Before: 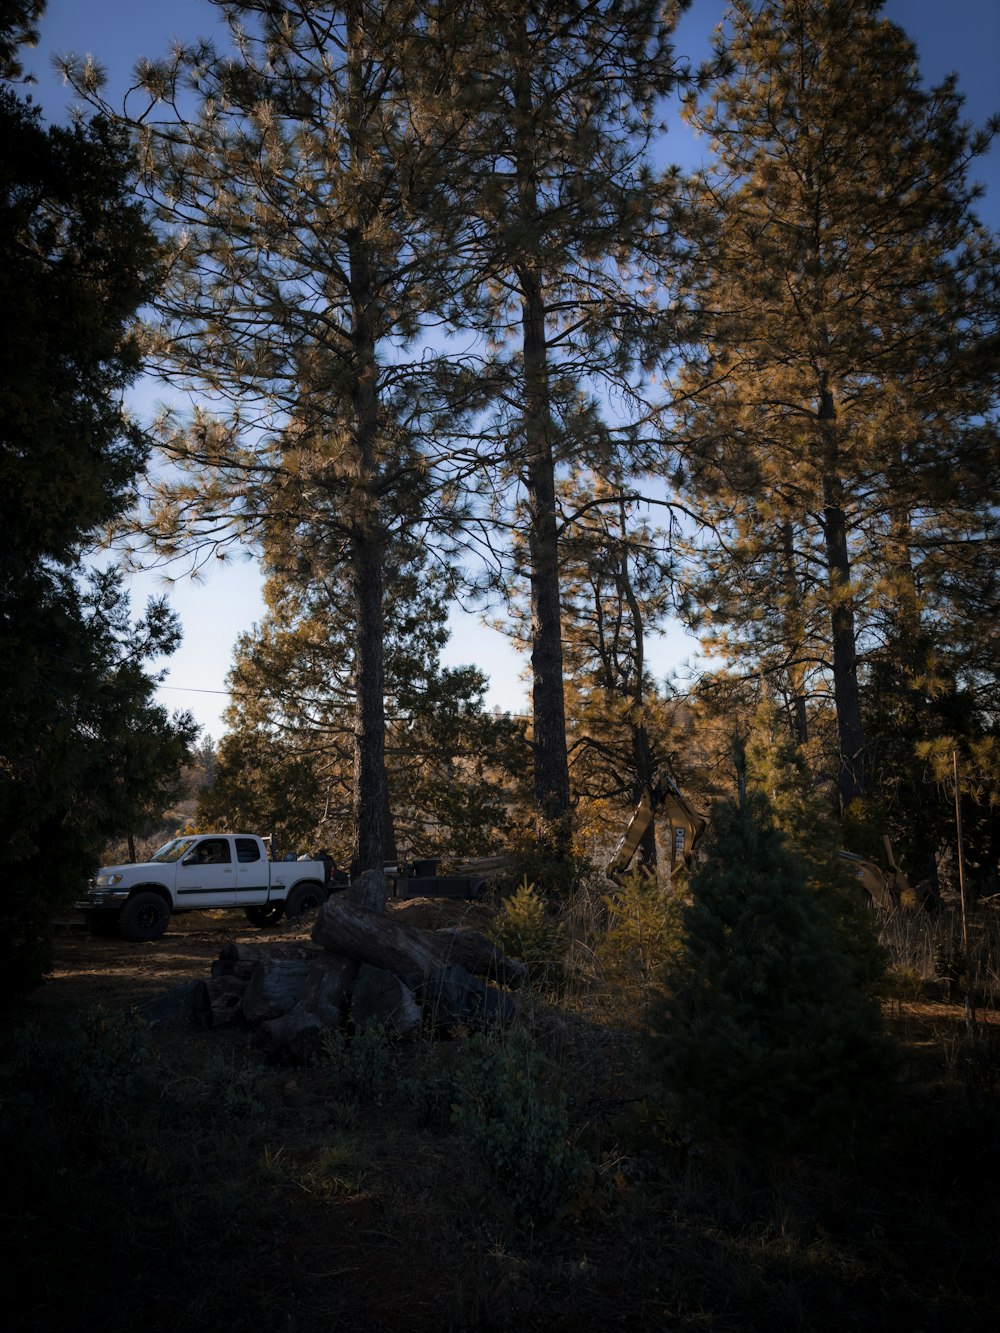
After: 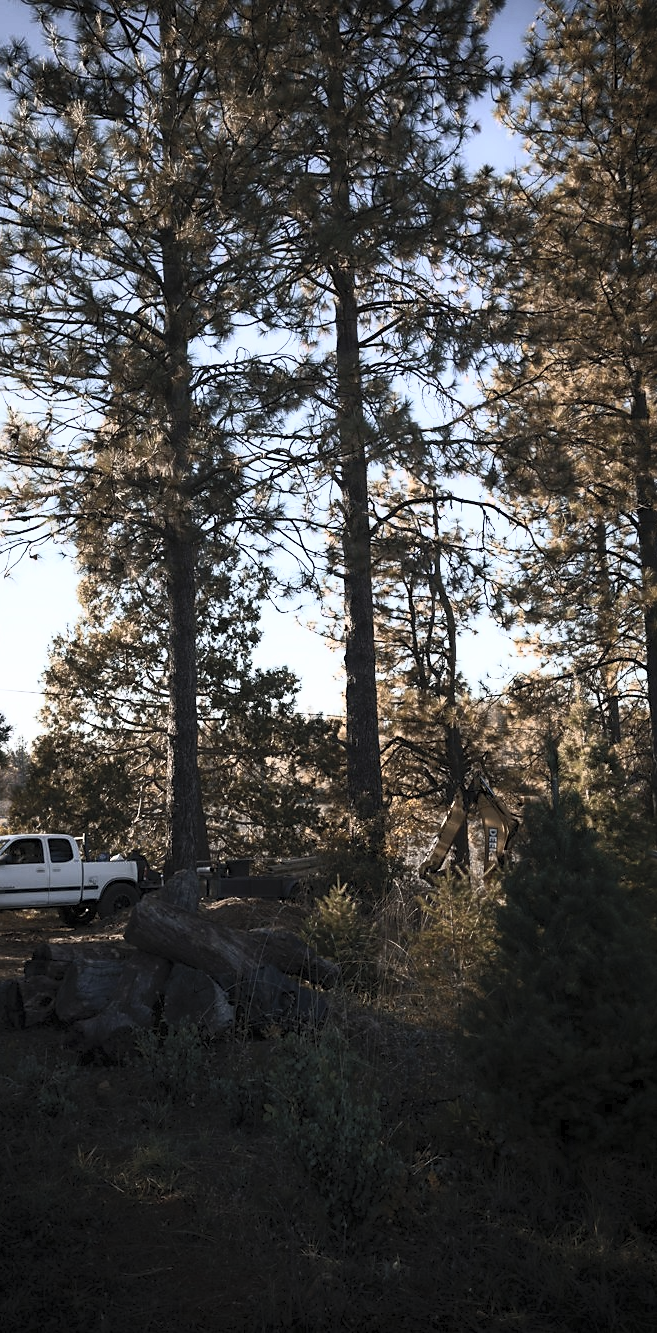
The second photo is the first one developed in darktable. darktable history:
crop and rotate: left 18.758%, right 15.514%
contrast brightness saturation: contrast 0.579, brightness 0.57, saturation -0.326
sharpen: radius 1.877, amount 0.399, threshold 1.676
